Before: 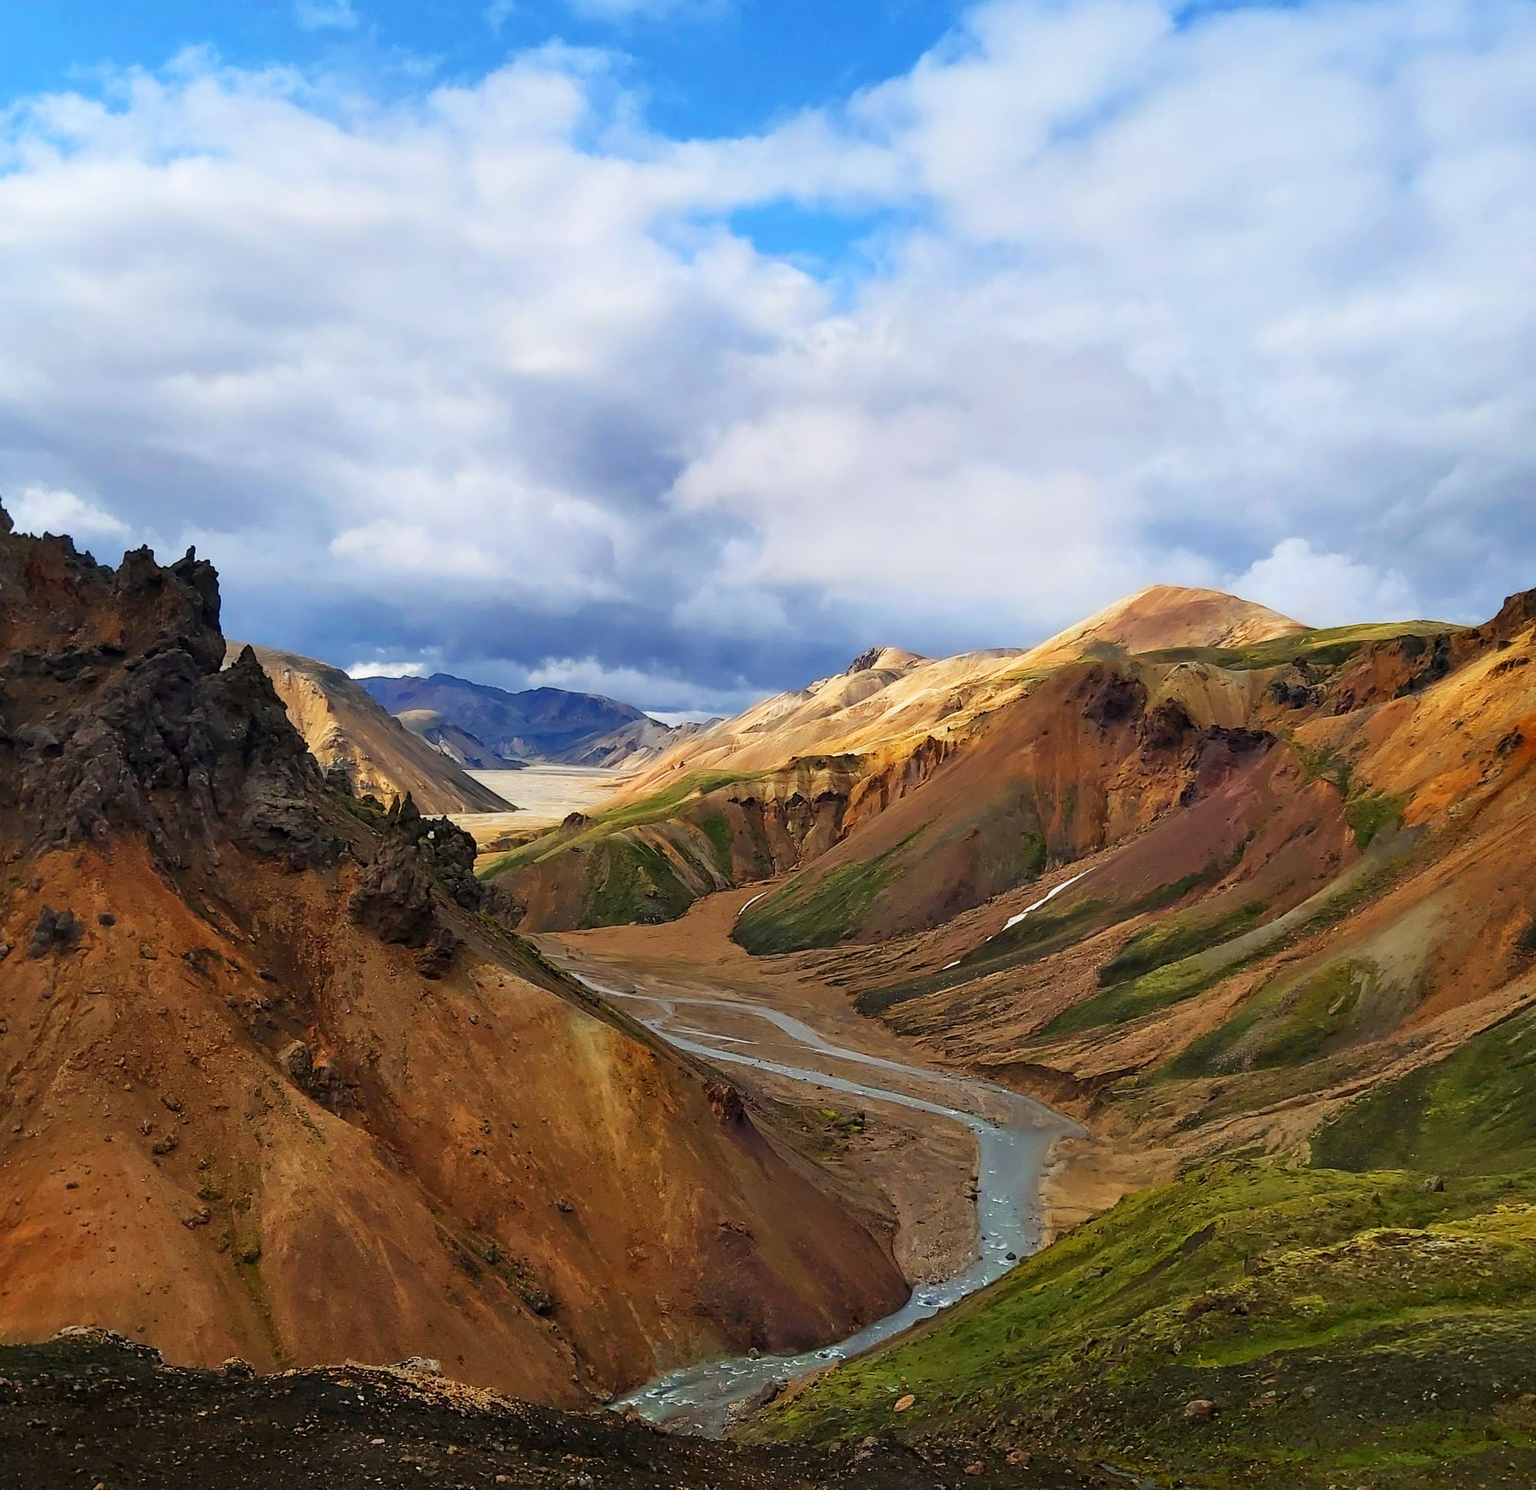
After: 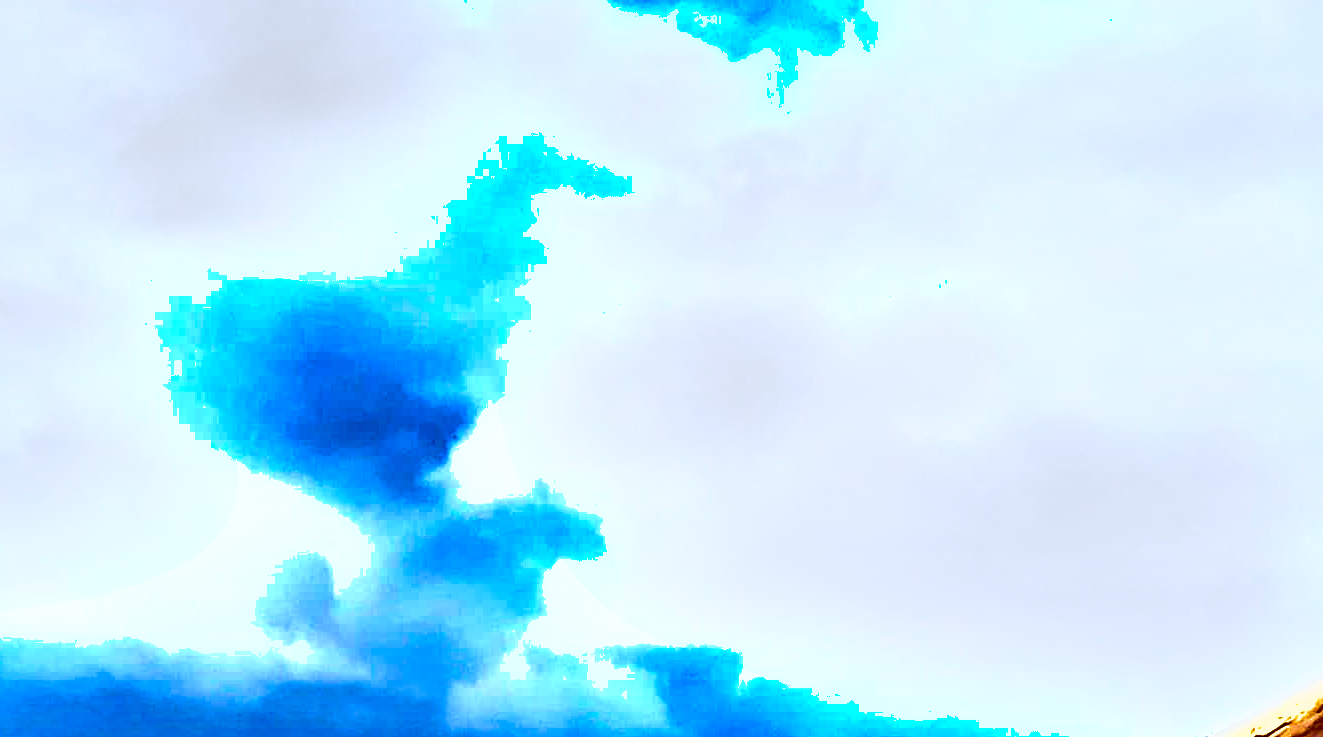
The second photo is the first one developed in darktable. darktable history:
color calibration: output R [1.003, 0.027, -0.041, 0], output G [-0.018, 1.043, -0.038, 0], output B [0.071, -0.086, 1.017, 0], x 0.38, y 0.39, temperature 4078.16 K
sharpen: radius 2.875, amount 0.873, threshold 47.386
exposure: black level correction 0, exposure 1.102 EV, compensate highlight preservation false
crop: left 28.851%, top 16.872%, right 26.833%, bottom 57.663%
haze removal: strength 0.278, distance 0.25, compatibility mode true, adaptive false
tone equalizer: smoothing diameter 24.94%, edges refinement/feathering 9.15, preserve details guided filter
shadows and highlights: radius 101.99, shadows 50.38, highlights -65.74, soften with gaussian
